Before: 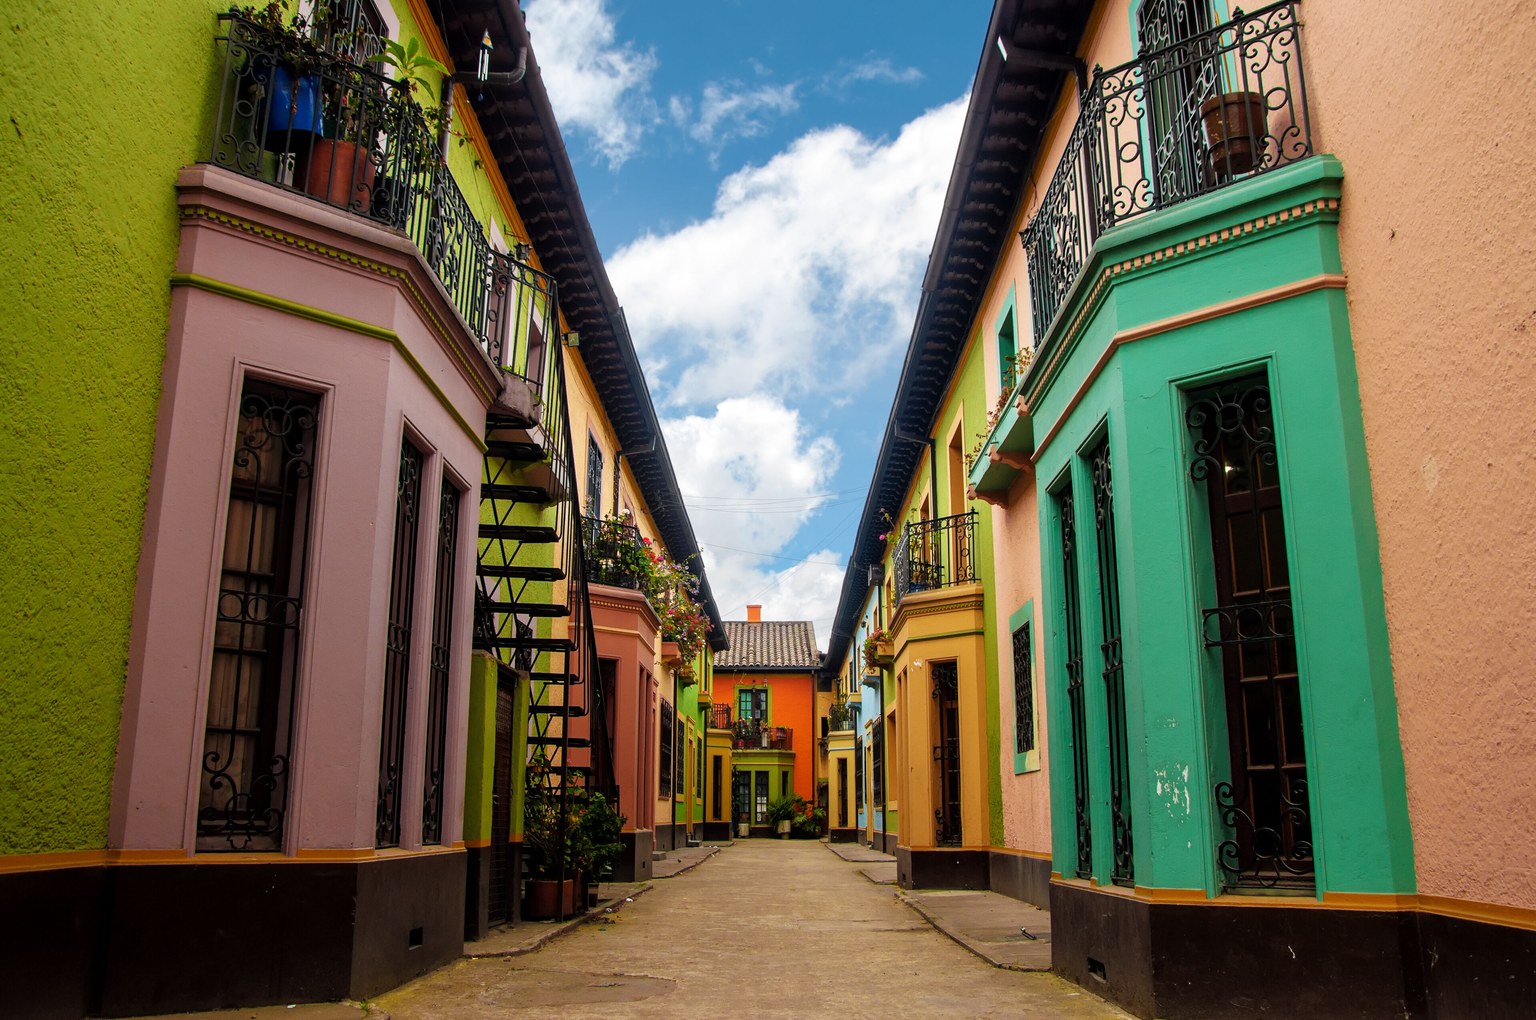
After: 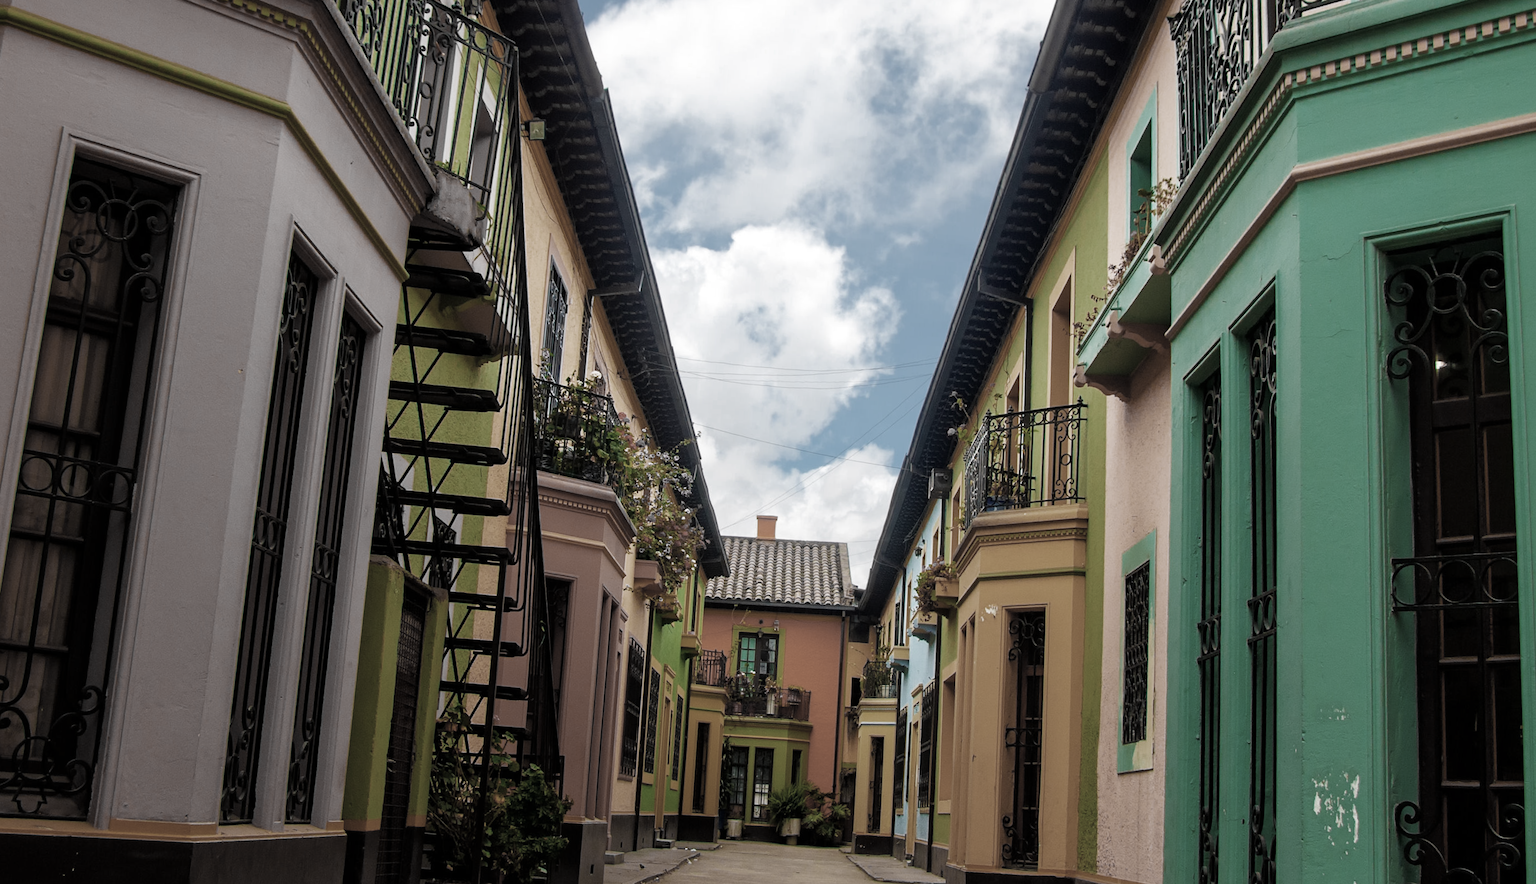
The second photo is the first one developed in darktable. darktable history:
crop and rotate: angle -3.37°, left 9.79%, top 20.73%, right 12.42%, bottom 11.82%
color zones: curves: ch0 [(0, 0.487) (0.241, 0.395) (0.434, 0.373) (0.658, 0.412) (0.838, 0.487)]; ch1 [(0, 0) (0.053, 0.053) (0.211, 0.202) (0.579, 0.259) (0.781, 0.241)]
